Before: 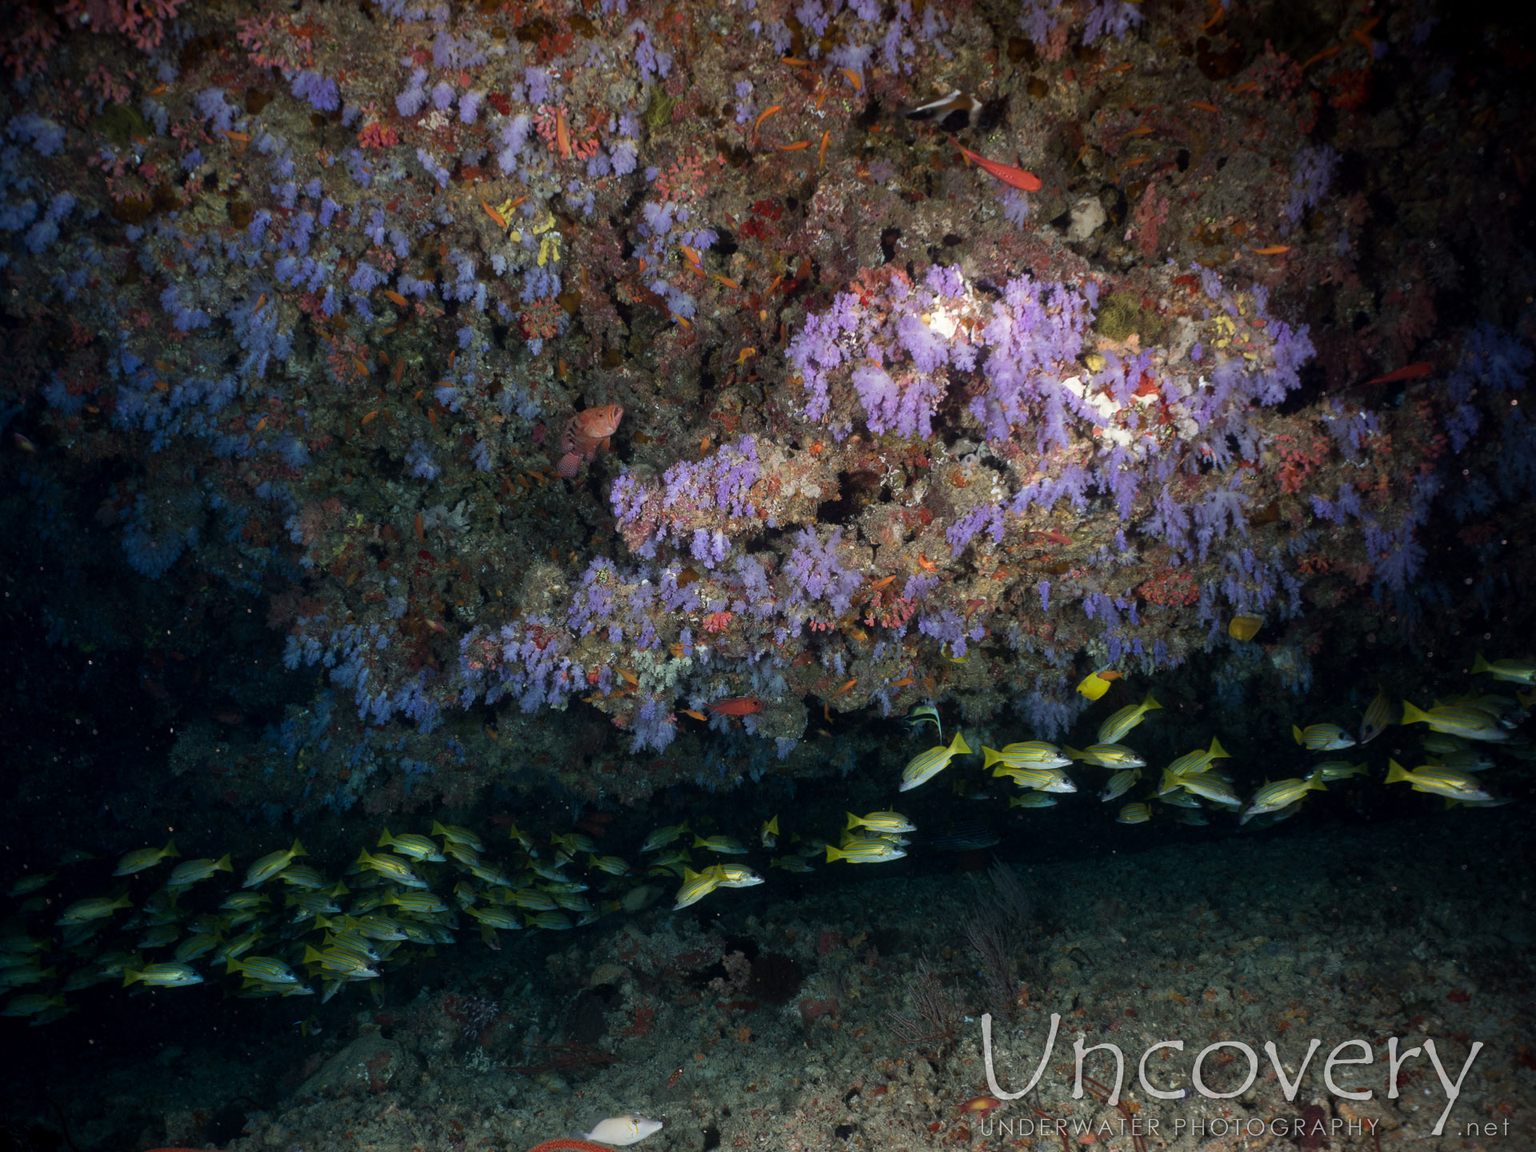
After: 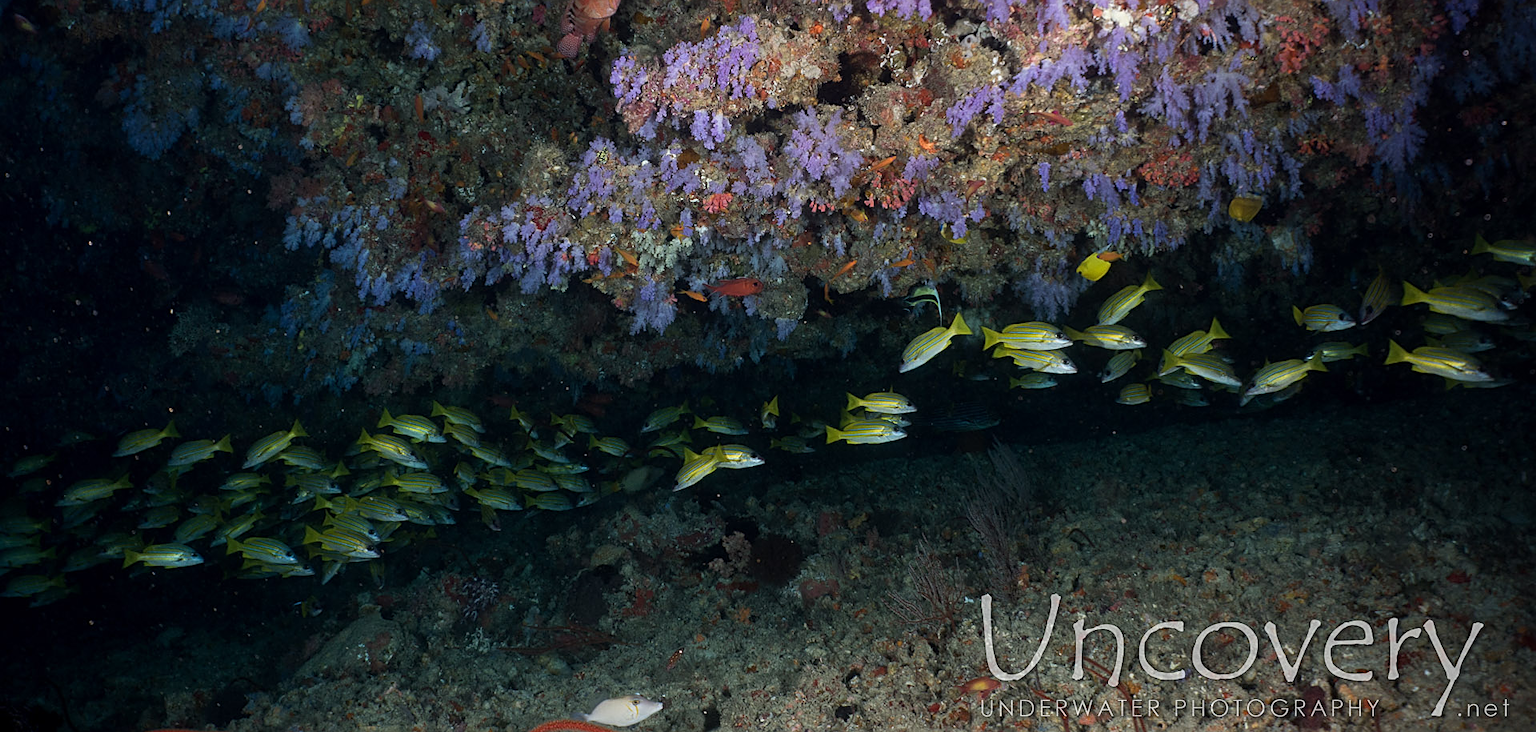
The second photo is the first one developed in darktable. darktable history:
crop and rotate: top 36.435%
sharpen: on, module defaults
white balance: emerald 1
